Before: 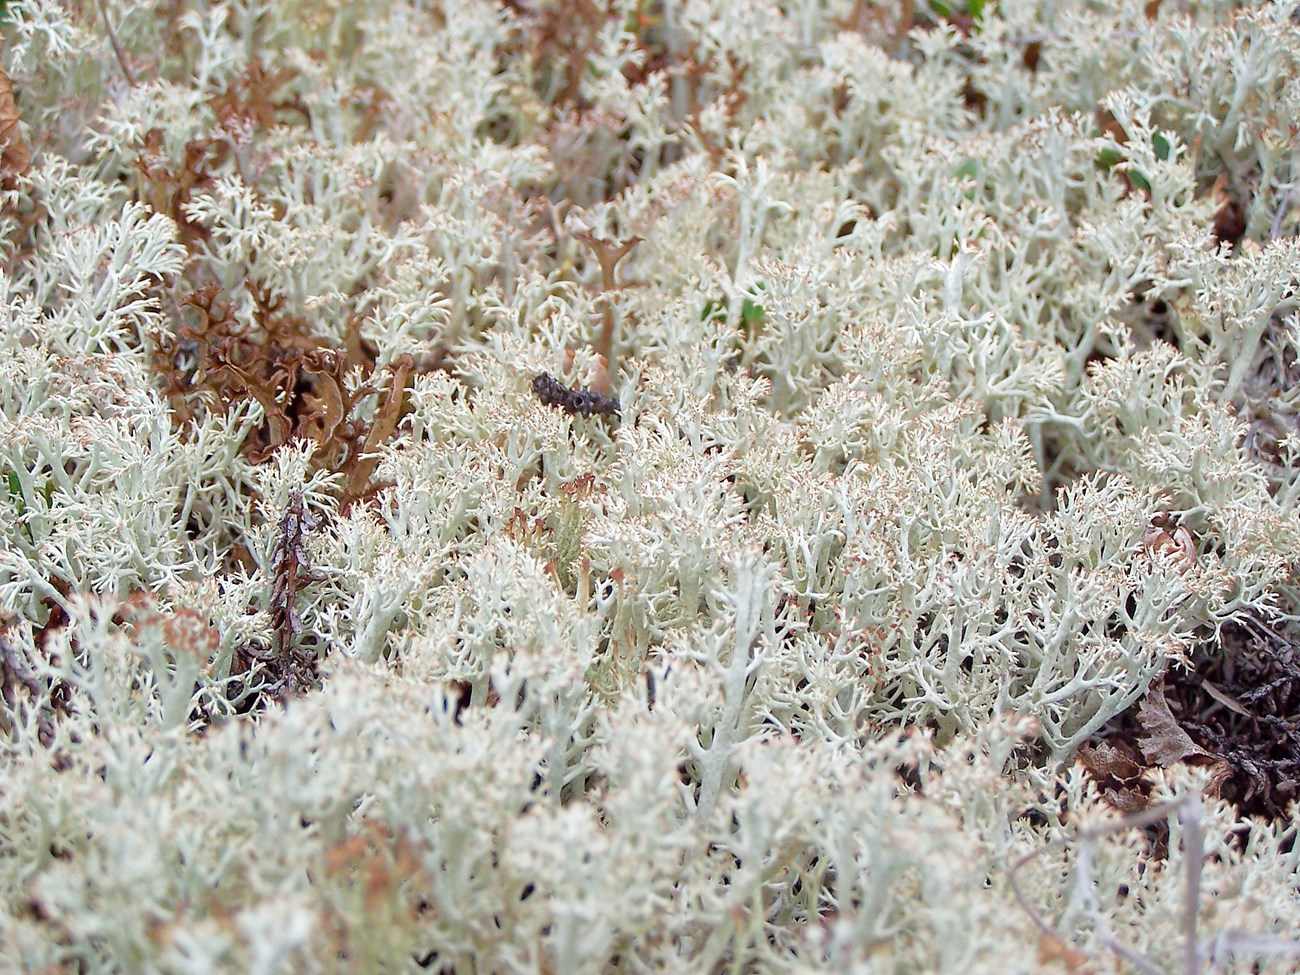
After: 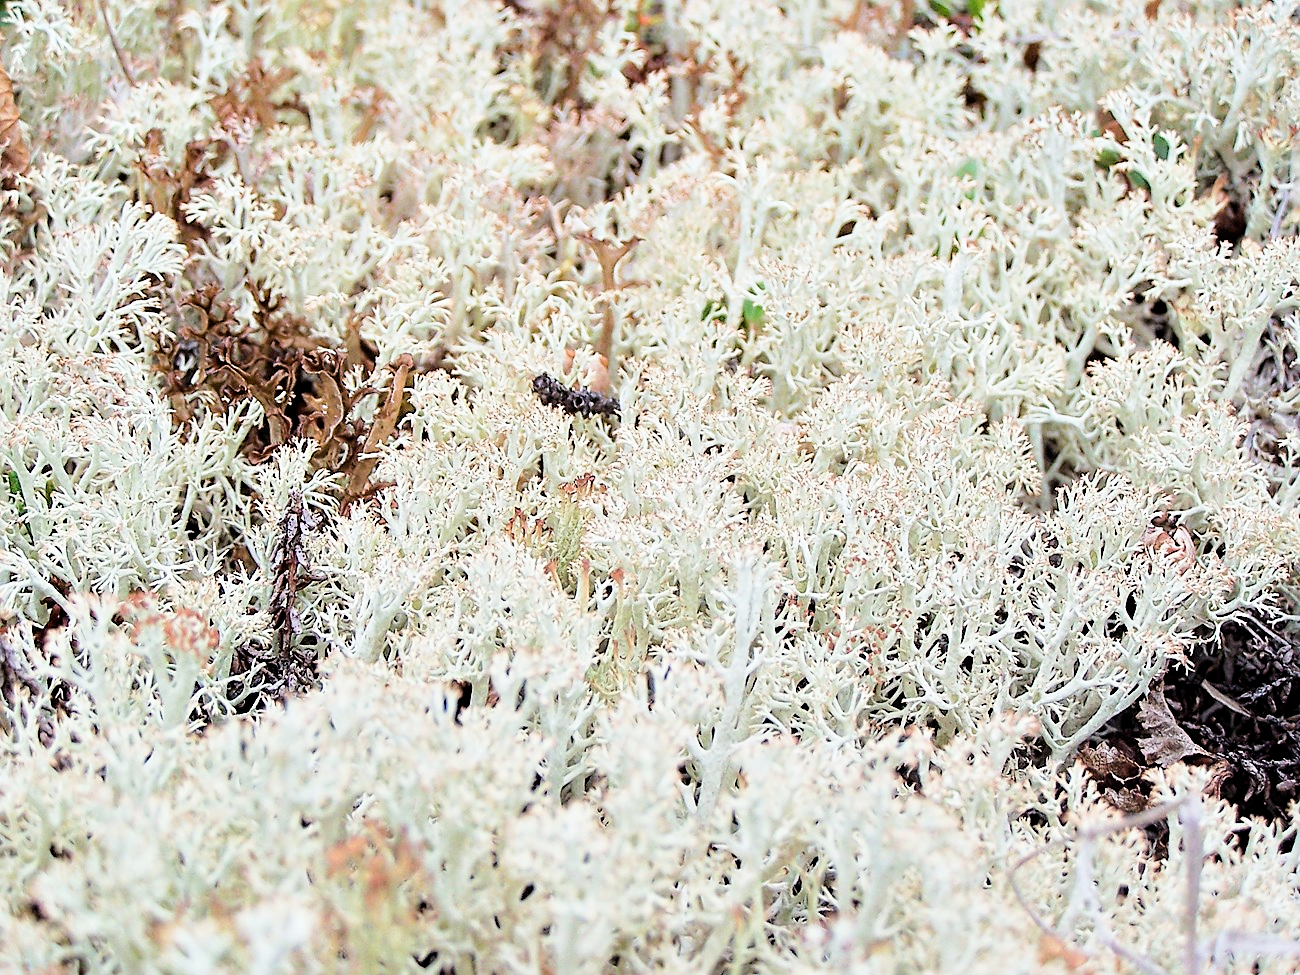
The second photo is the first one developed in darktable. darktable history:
exposure: black level correction 0, exposure 0 EV, compensate highlight preservation false
color balance rgb: perceptual saturation grading › global saturation 0.873%
sharpen: on, module defaults
tone equalizer: -8 EV 0.001 EV, -7 EV -0.001 EV, -6 EV 0.001 EV, -5 EV -0.062 EV, -4 EV -0.146 EV, -3 EV -0.153 EV, -2 EV 0.229 EV, -1 EV 0.718 EV, +0 EV 0.514 EV
filmic rgb: middle gray luminance 12.66%, black relative exposure -10.07 EV, white relative exposure 3.47 EV, target black luminance 0%, hardness 5.71, latitude 44.88%, contrast 1.219, highlights saturation mix 5.53%, shadows ↔ highlights balance 27.18%
